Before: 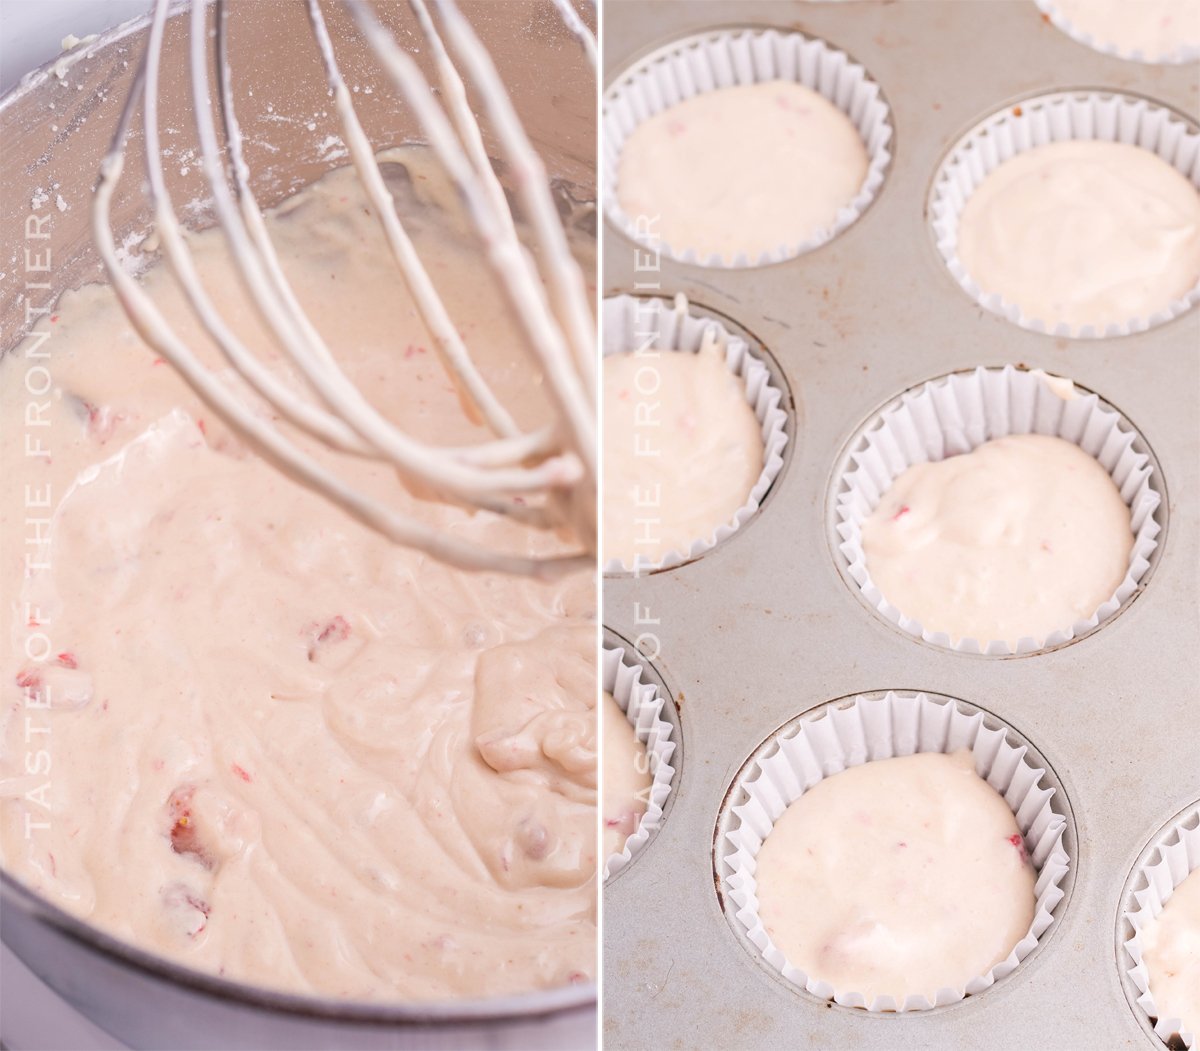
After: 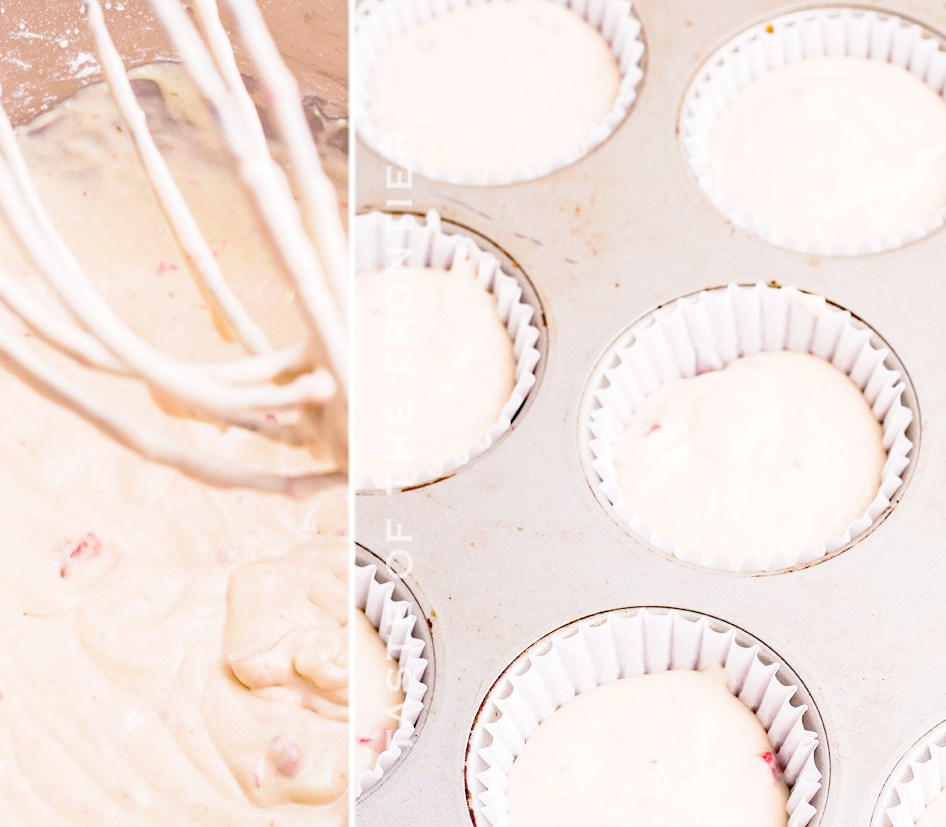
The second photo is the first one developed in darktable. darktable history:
haze removal: strength 0.29, distance 0.25, compatibility mode true, adaptive false
crop and rotate: left 20.74%, top 7.912%, right 0.375%, bottom 13.378%
base curve: curves: ch0 [(0, 0) (0.028, 0.03) (0.121, 0.232) (0.46, 0.748) (0.859, 0.968) (1, 1)], preserve colors none
color zones: curves: ch2 [(0, 0.5) (0.143, 0.517) (0.286, 0.571) (0.429, 0.522) (0.571, 0.5) (0.714, 0.5) (0.857, 0.5) (1, 0.5)]
